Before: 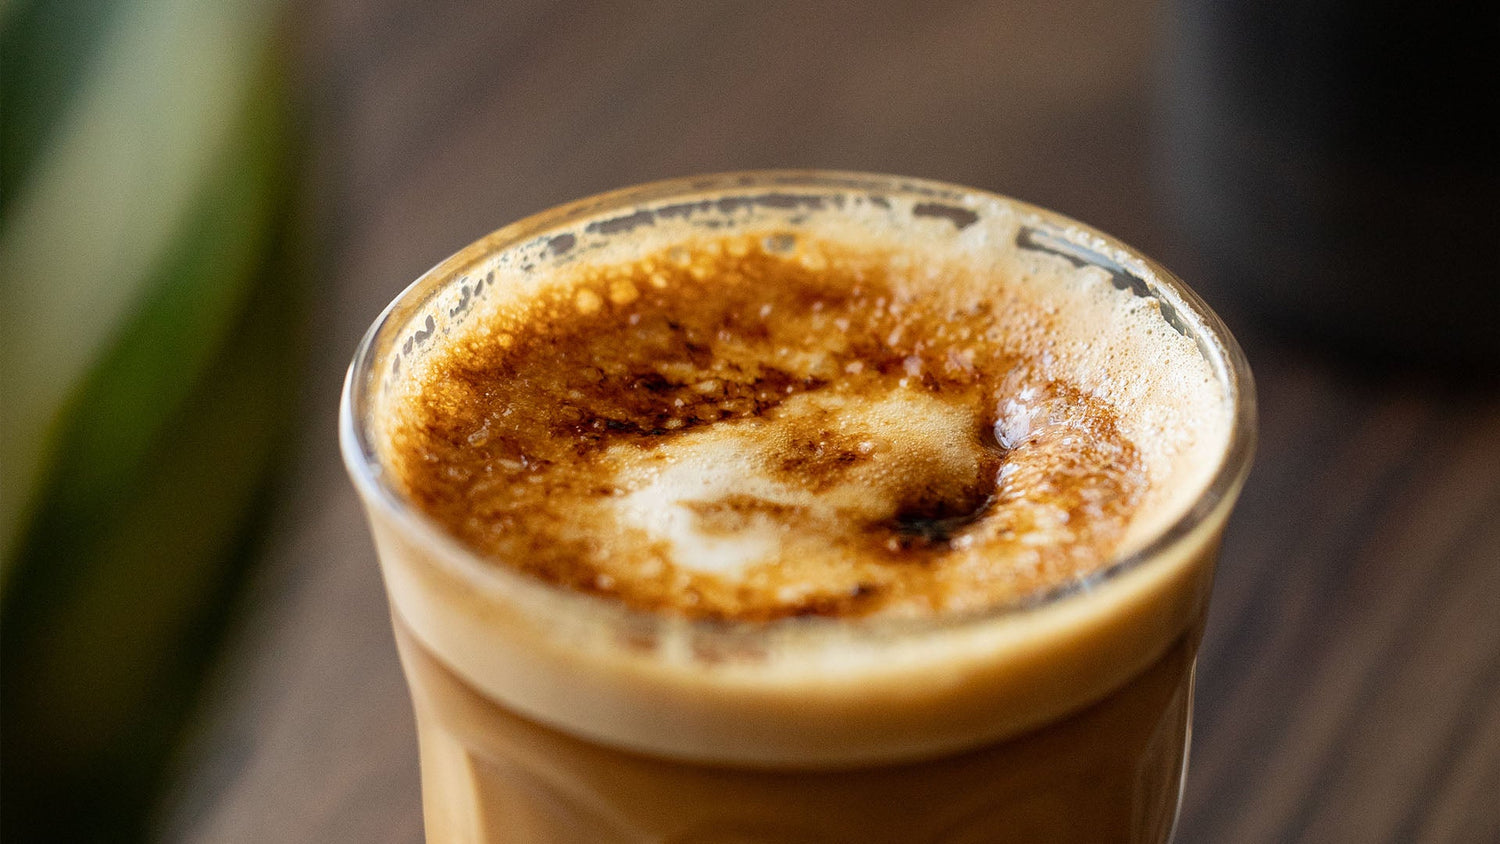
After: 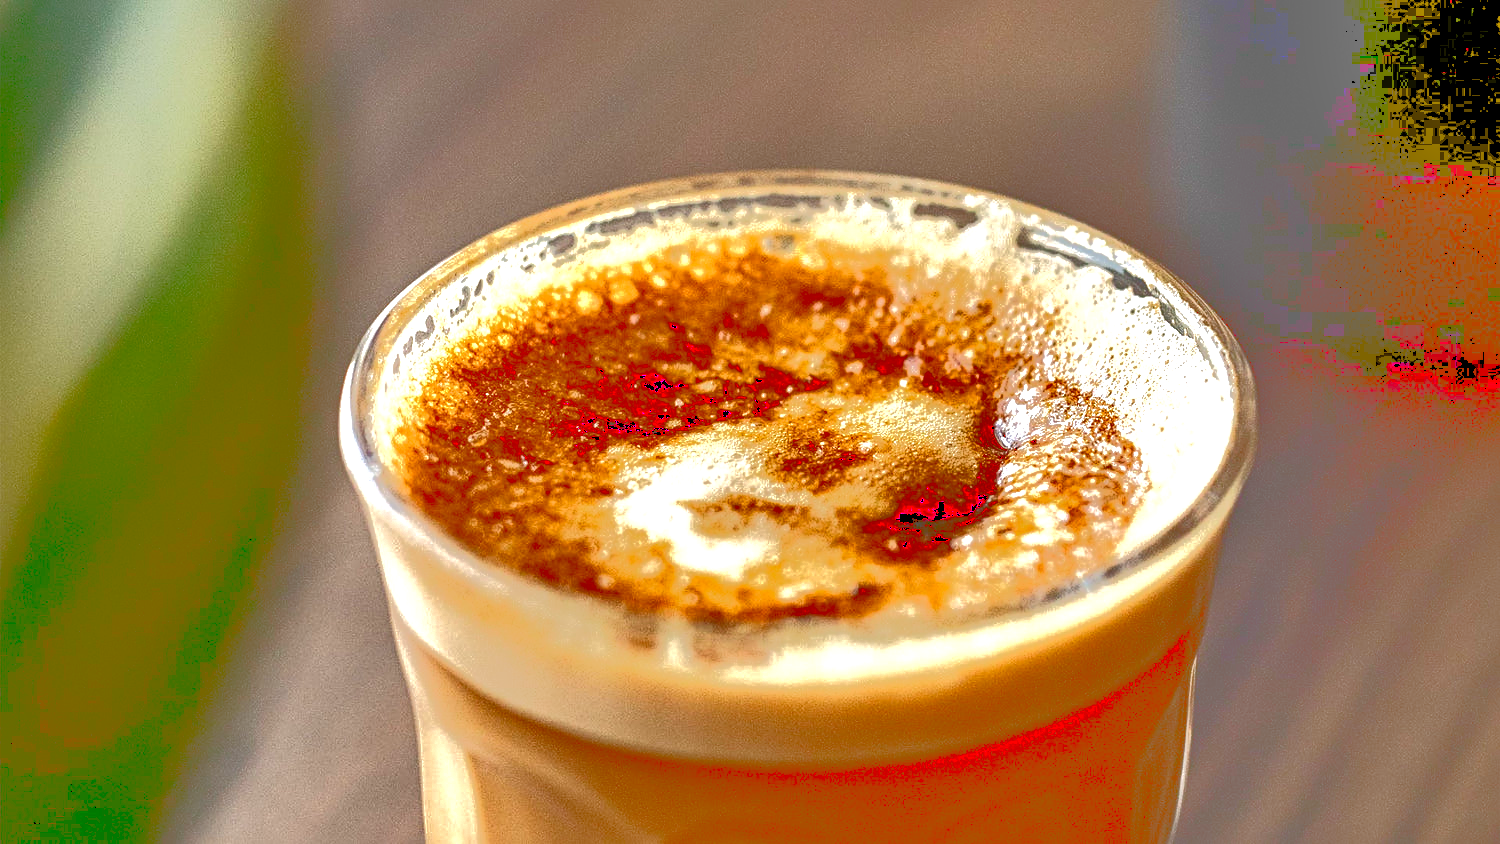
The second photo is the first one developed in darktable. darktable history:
exposure: black level correction 0.001, exposure 0.675 EV, compensate exposure bias true, compensate highlight preservation false
levels: mode automatic
shadows and highlights: shadows 58.57, highlights -60.47, soften with gaussian
local contrast: detail 130%
sharpen: radius 3.96
tone curve: curves: ch0 [(0, 0) (0.003, 0.437) (0.011, 0.438) (0.025, 0.441) (0.044, 0.441) (0.069, 0.441) (0.1, 0.444) (0.136, 0.447) (0.177, 0.452) (0.224, 0.457) (0.277, 0.466) (0.335, 0.485) (0.399, 0.514) (0.468, 0.558) (0.543, 0.616) (0.623, 0.686) (0.709, 0.76) (0.801, 0.803) (0.898, 0.825) (1, 1)], color space Lab, linked channels, preserve colors none
